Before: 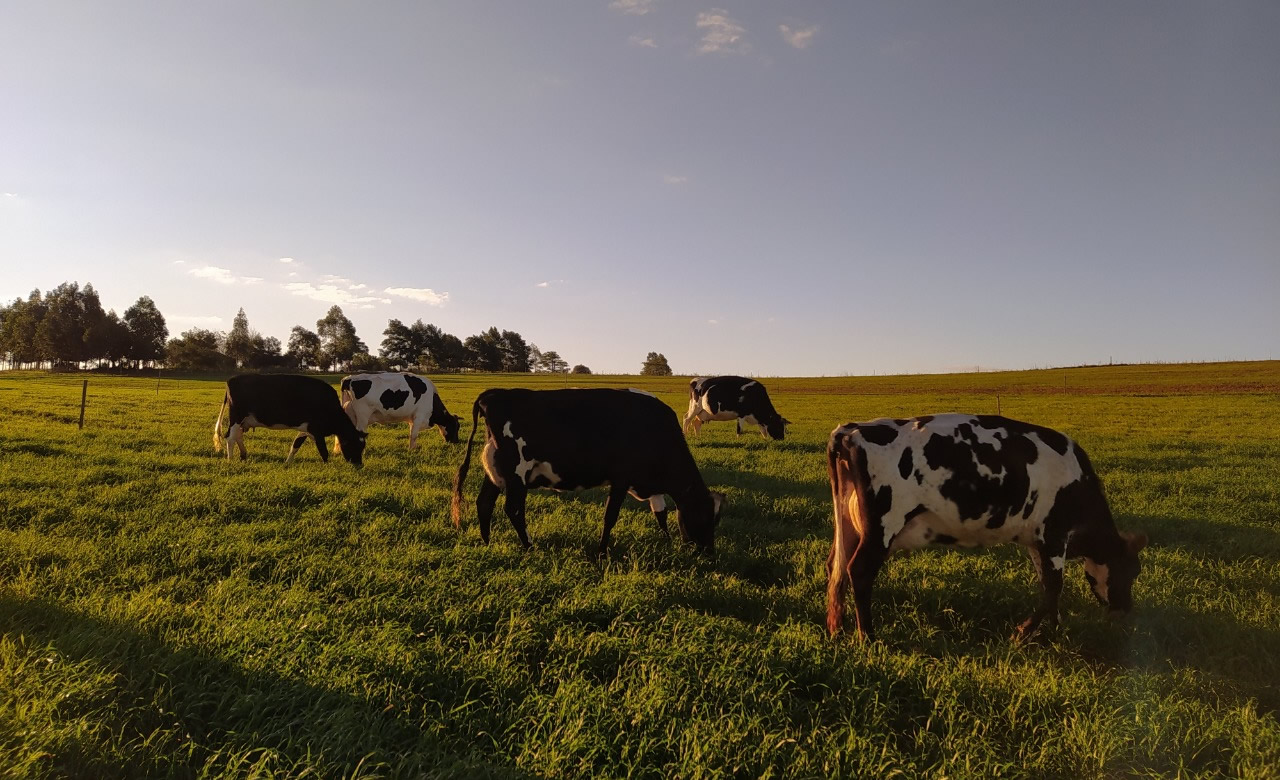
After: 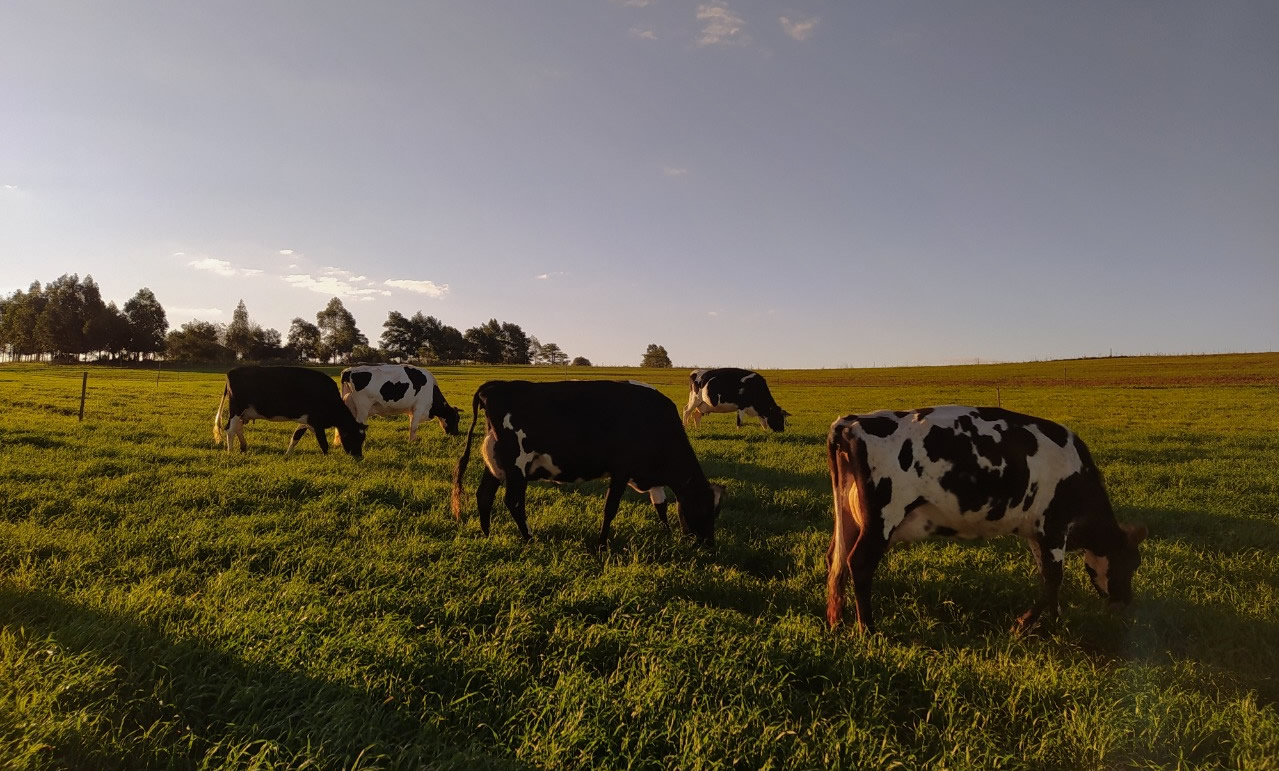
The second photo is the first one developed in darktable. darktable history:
crop: top 1.049%, right 0.001%
shadows and highlights: shadows -20, white point adjustment -2, highlights -35
